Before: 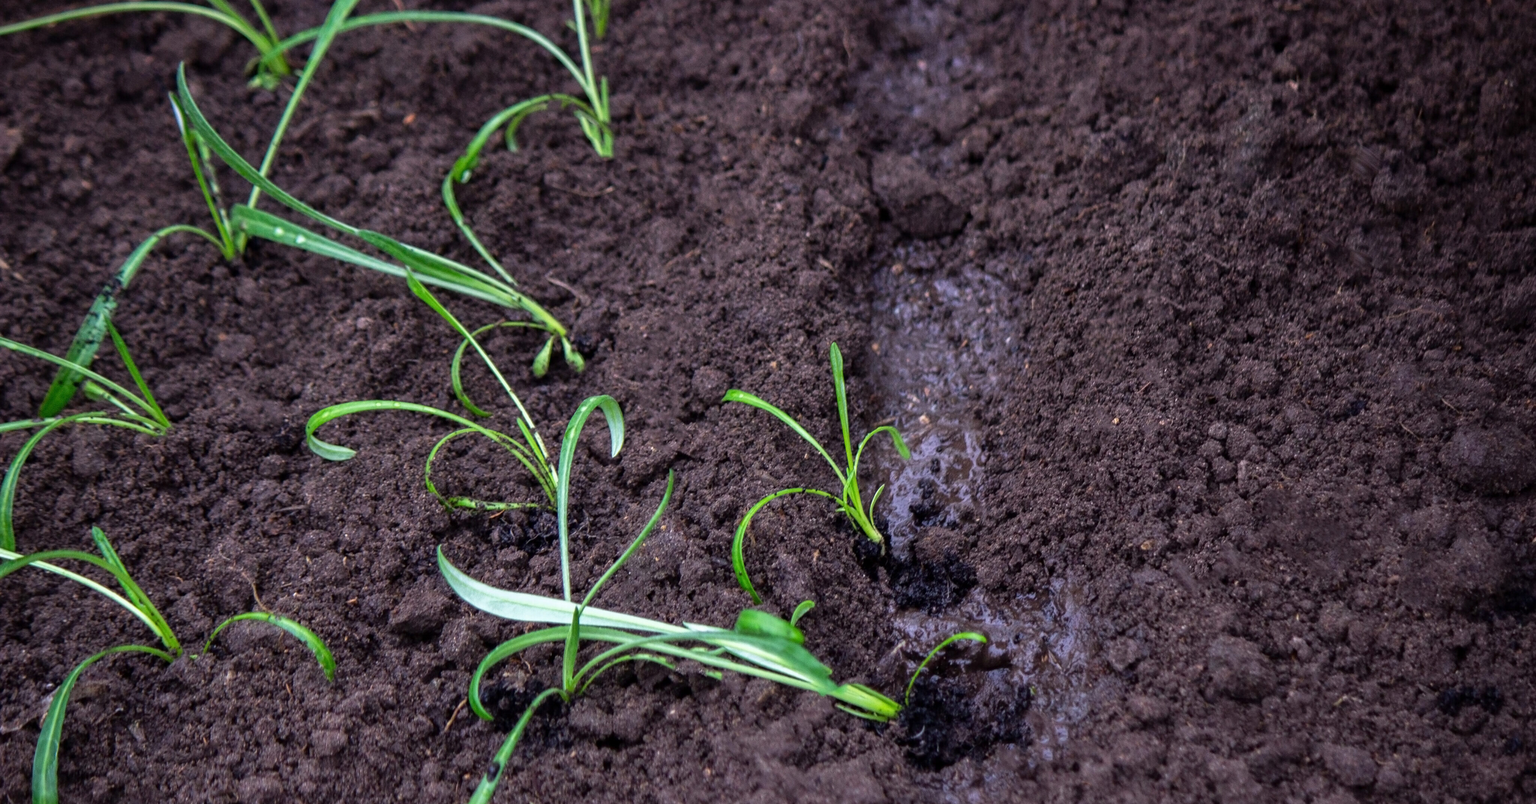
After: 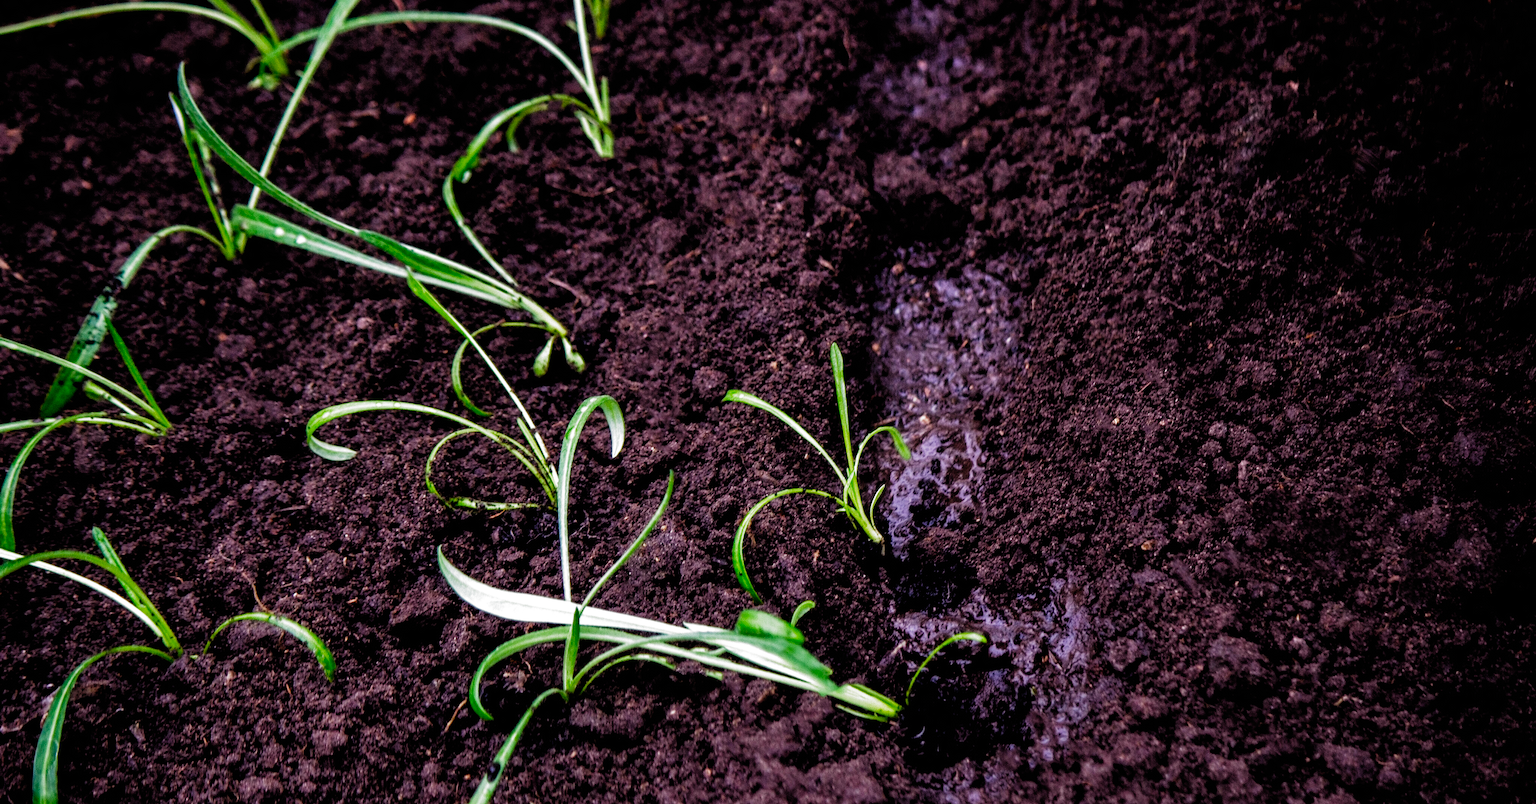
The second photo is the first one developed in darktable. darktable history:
color calibration: output R [1.063, -0.012, -0.003, 0], output B [-0.079, 0.047, 1, 0], illuminant same as pipeline (D50), adaptation XYZ, x 0.346, y 0.357, temperature 5012.88 K
filmic rgb: black relative exposure -3.61 EV, white relative exposure 2.11 EV, threshold 3.06 EV, hardness 3.64, add noise in highlights 0.001, preserve chrominance no, color science v3 (2019), use custom middle-gray values true, contrast in highlights soft, enable highlight reconstruction true
